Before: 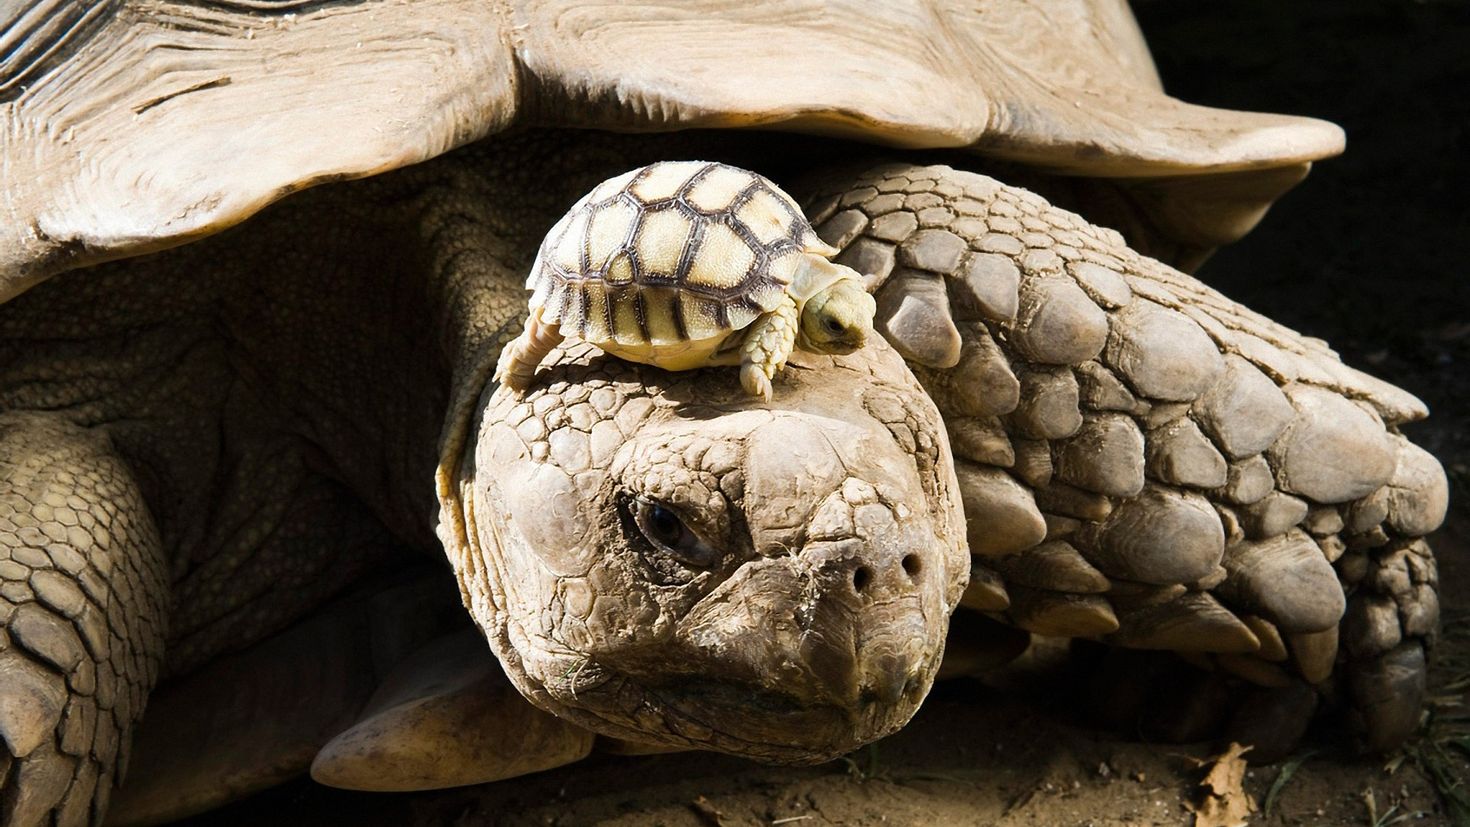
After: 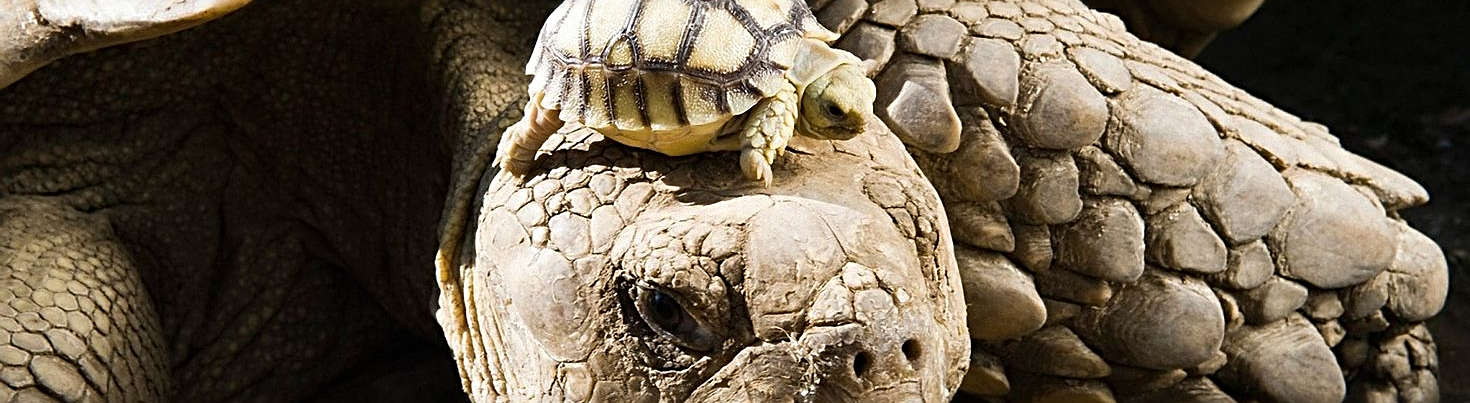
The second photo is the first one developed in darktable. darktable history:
crop and rotate: top 26.098%, bottom 25.07%
sharpen: radius 3.111
